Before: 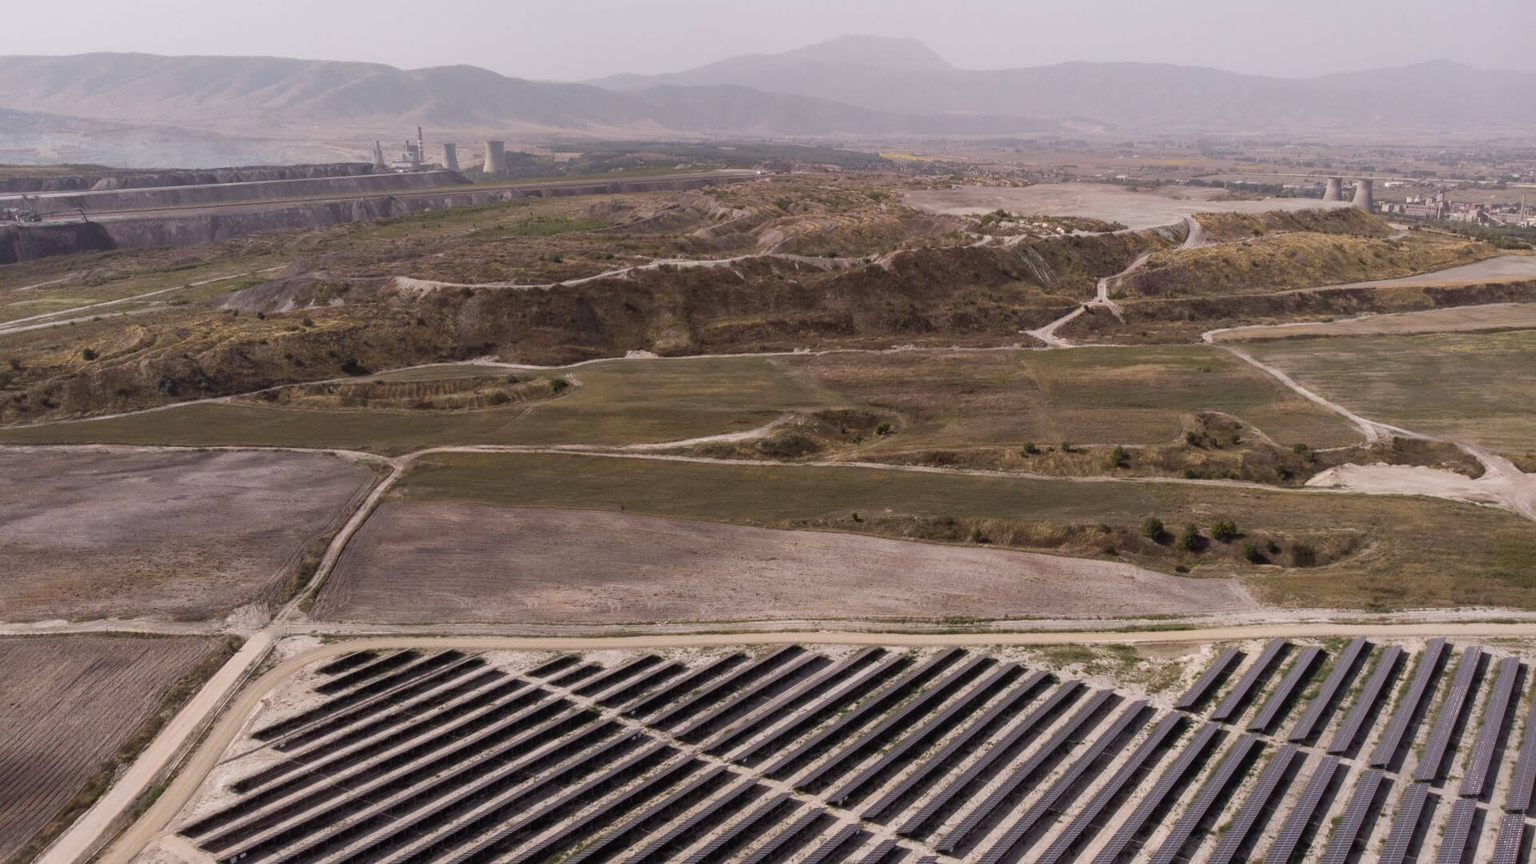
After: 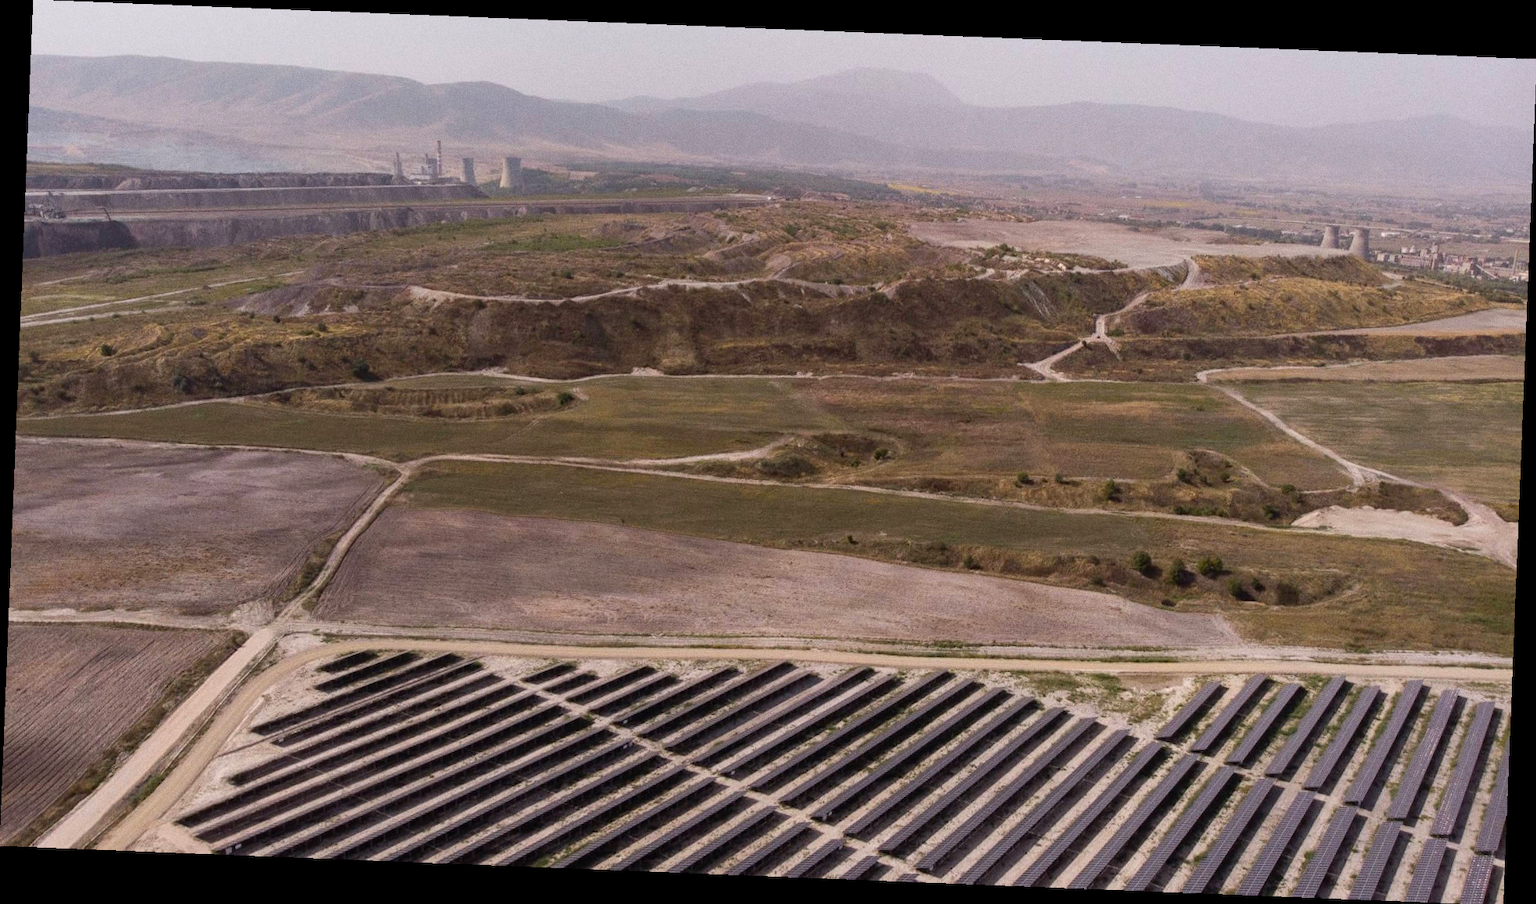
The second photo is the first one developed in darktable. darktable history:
contrast brightness saturation: saturation 0.18
grain: on, module defaults
rotate and perspective: rotation 2.27°, automatic cropping off
